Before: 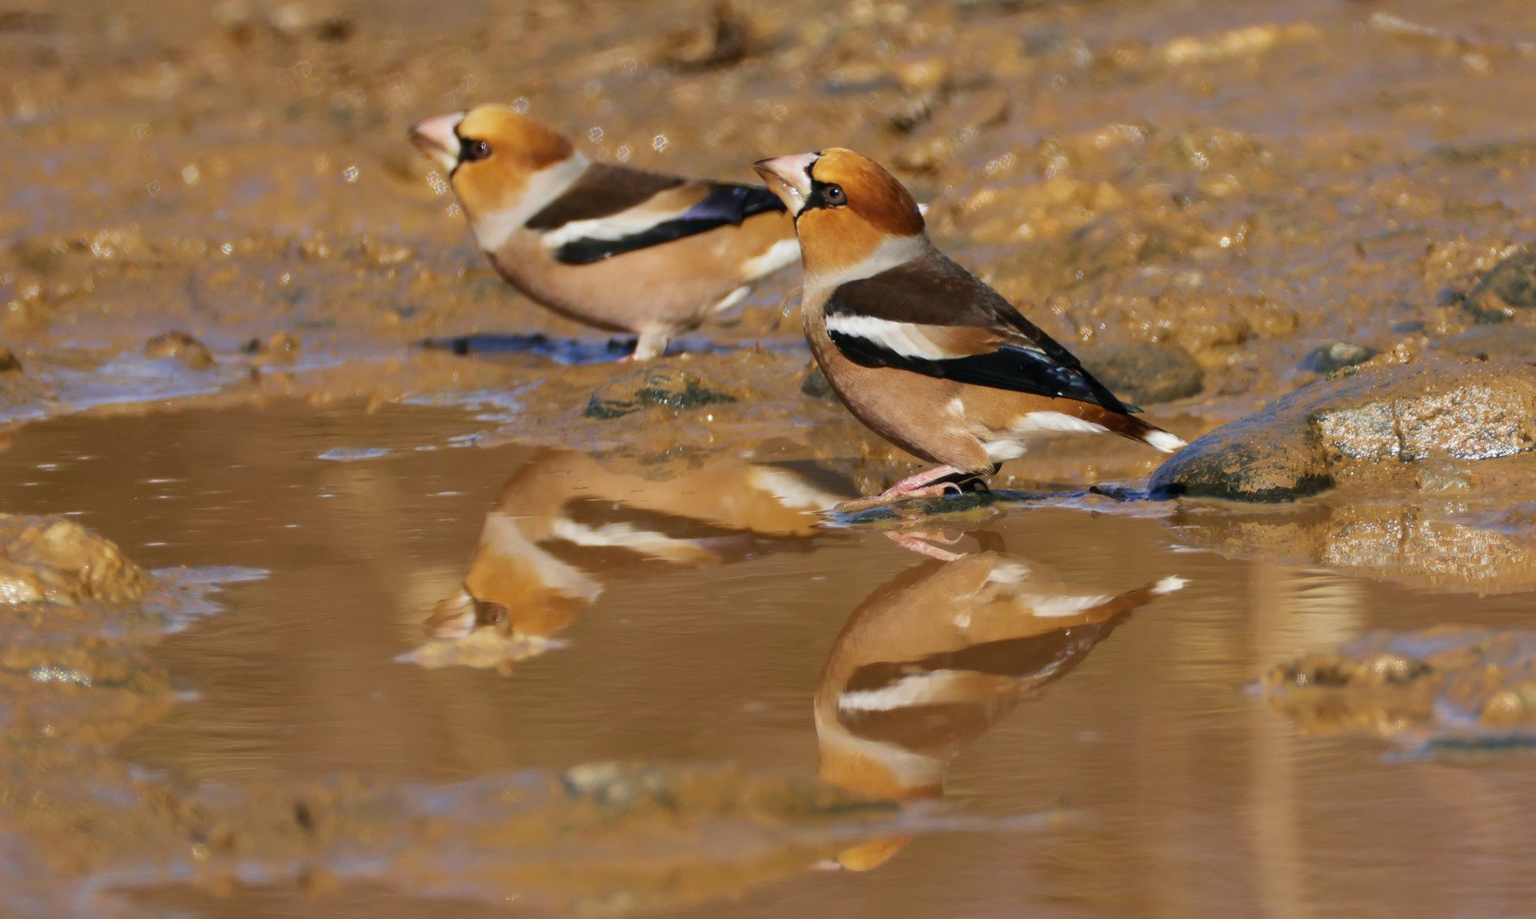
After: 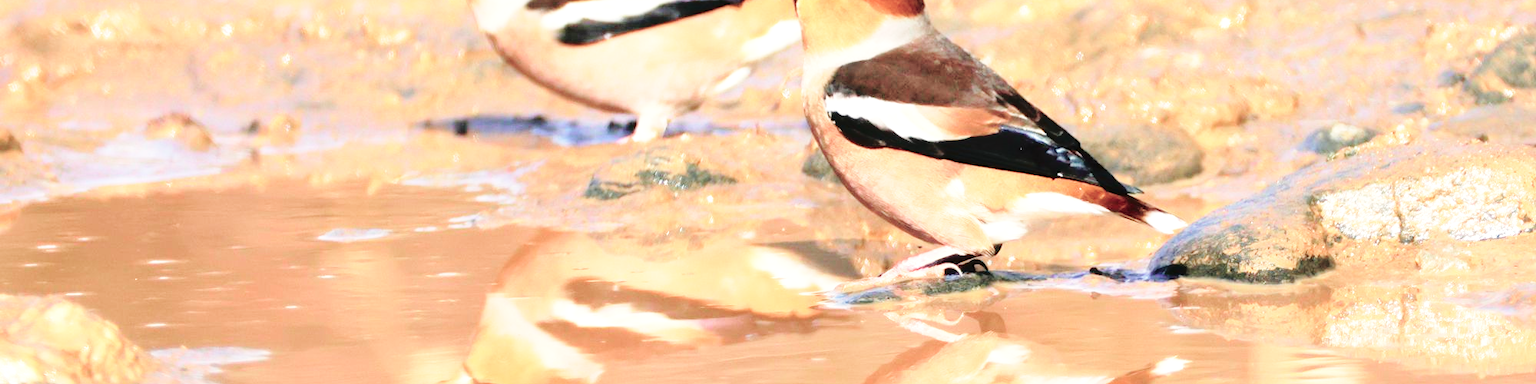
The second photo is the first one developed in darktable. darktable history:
crop and rotate: top 23.84%, bottom 34.294%
color contrast: blue-yellow contrast 0.62
exposure: black level correction -0.002, exposure 1.115 EV, compensate highlight preservation false
tone curve: curves: ch0 [(0, 0) (0.058, 0.039) (0.168, 0.123) (0.282, 0.327) (0.45, 0.534) (0.676, 0.751) (0.89, 0.919) (1, 1)]; ch1 [(0, 0) (0.094, 0.081) (0.285, 0.299) (0.385, 0.403) (0.447, 0.455) (0.495, 0.496) (0.544, 0.552) (0.589, 0.612) (0.722, 0.728) (1, 1)]; ch2 [(0, 0) (0.257, 0.217) (0.43, 0.421) (0.498, 0.507) (0.531, 0.544) (0.56, 0.579) (0.625, 0.66) (1, 1)], color space Lab, independent channels, preserve colors none
base curve: curves: ch0 [(0, 0) (0.028, 0.03) (0.121, 0.232) (0.46, 0.748) (0.859, 0.968) (1, 1)], preserve colors none
